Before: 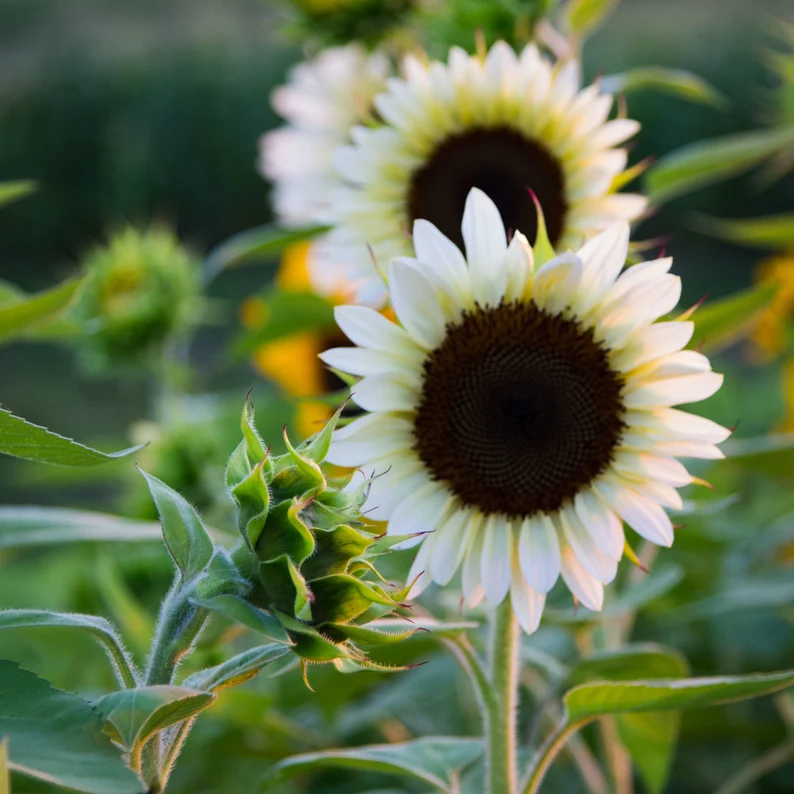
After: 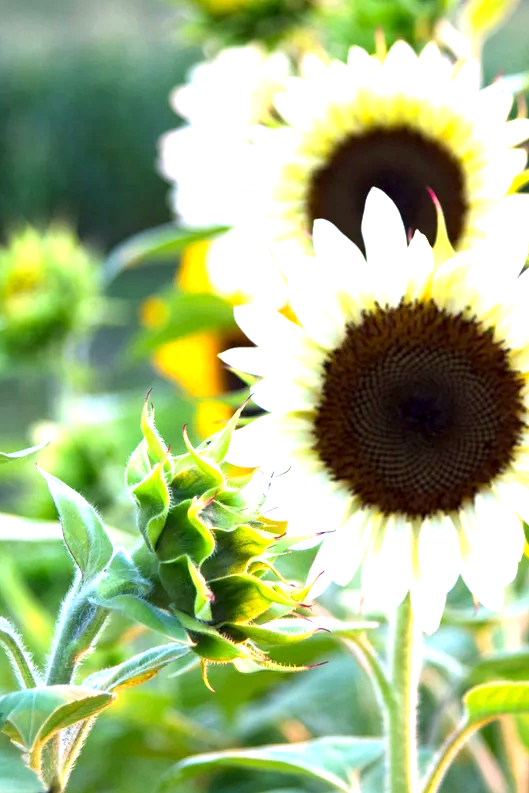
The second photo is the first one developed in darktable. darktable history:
crop and rotate: left 12.648%, right 20.685%
exposure: black level correction 0.001, exposure 1.646 EV, compensate exposure bias true, compensate highlight preservation false
